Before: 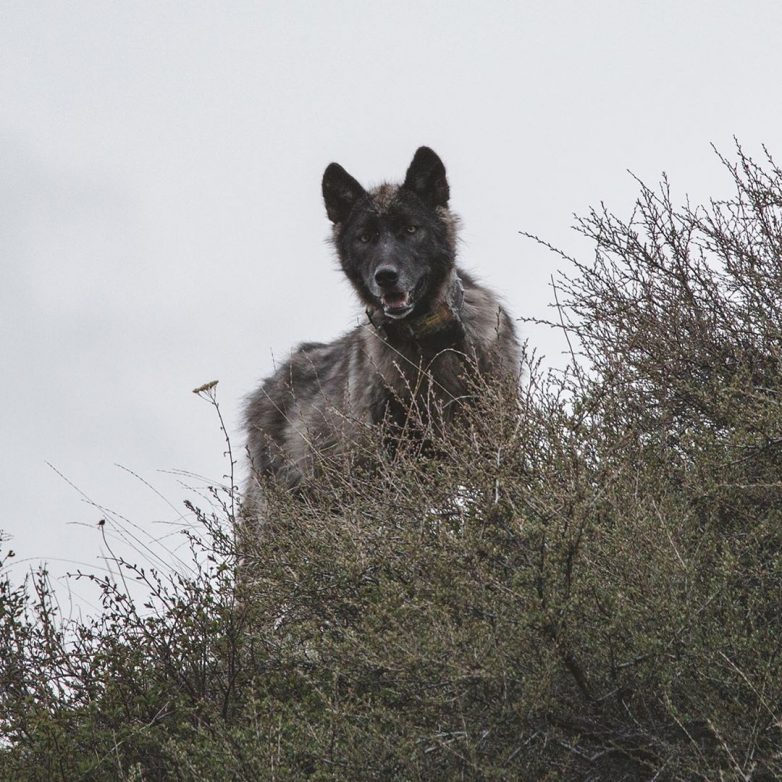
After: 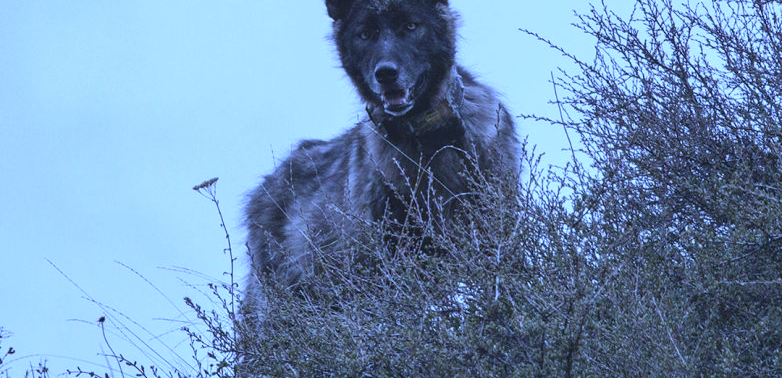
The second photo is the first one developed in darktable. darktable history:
white balance: red 0.766, blue 1.537
crop and rotate: top 26.056%, bottom 25.543%
